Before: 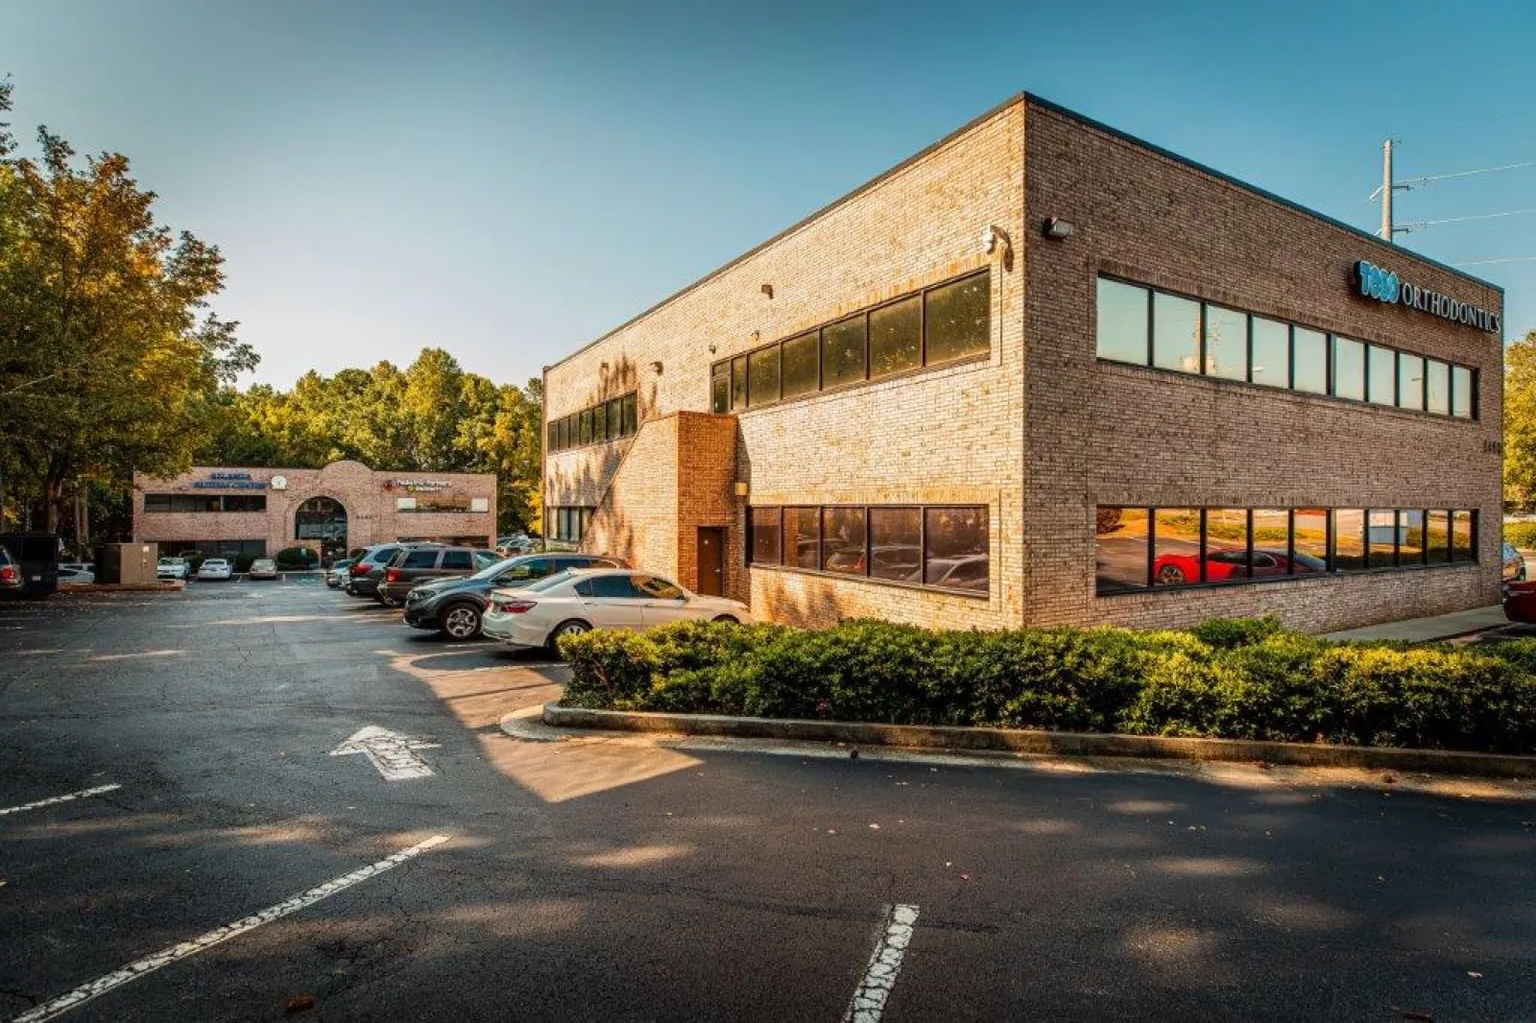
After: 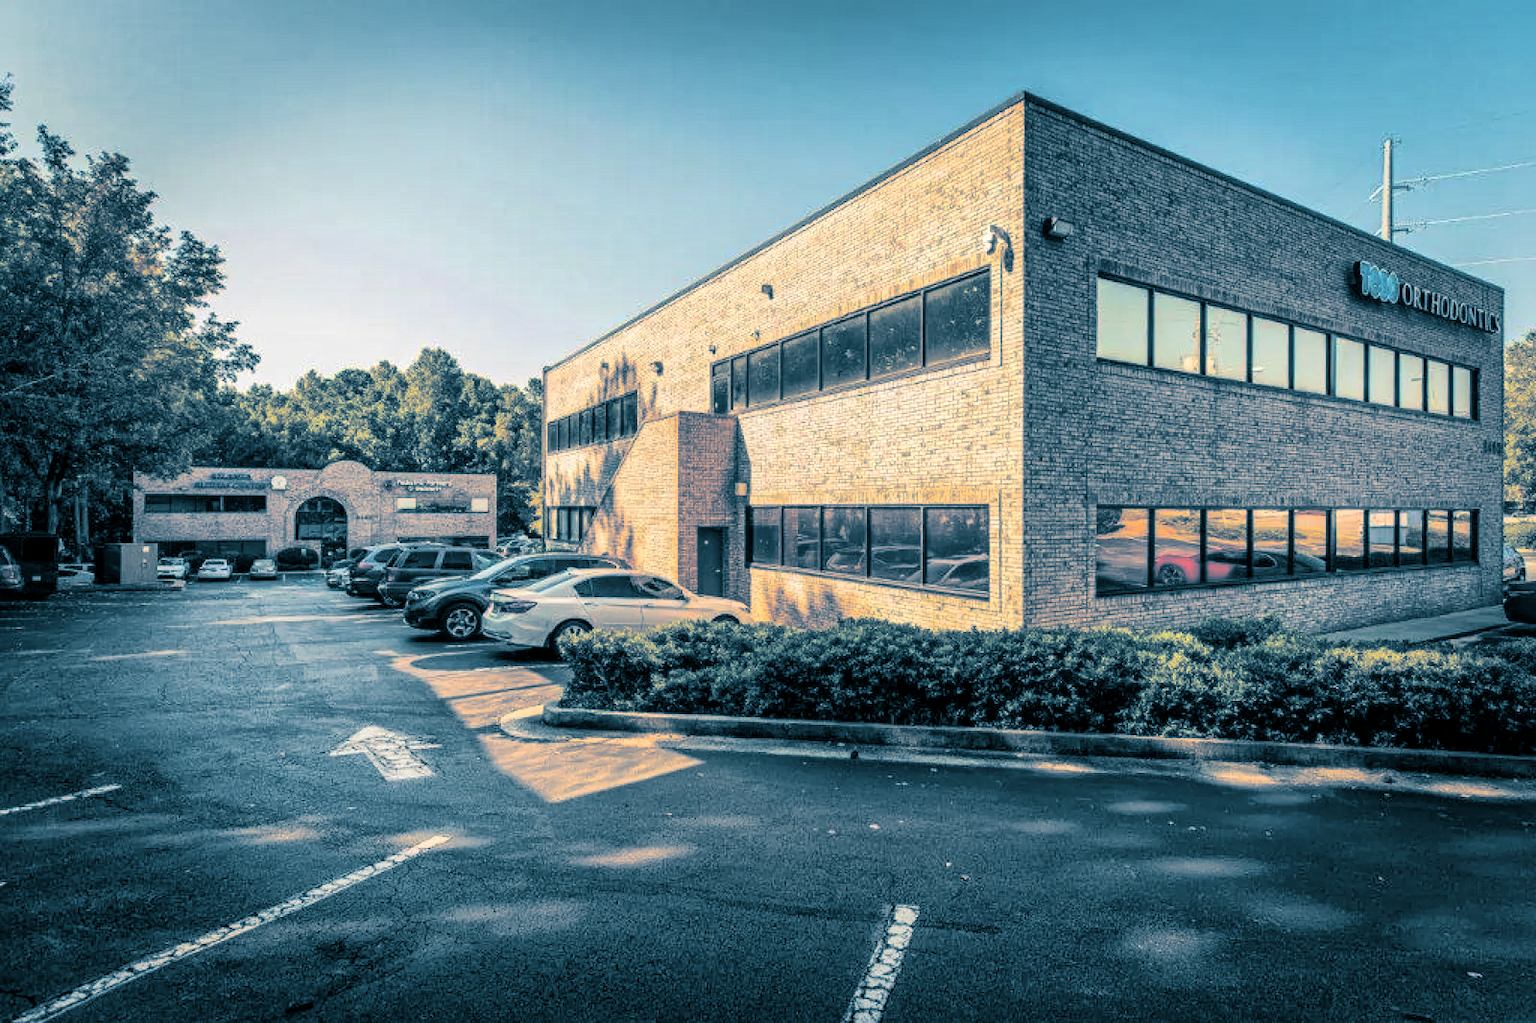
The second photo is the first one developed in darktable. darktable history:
split-toning: shadows › hue 212.4°, balance -70
global tonemap: drago (1, 100), detail 1
